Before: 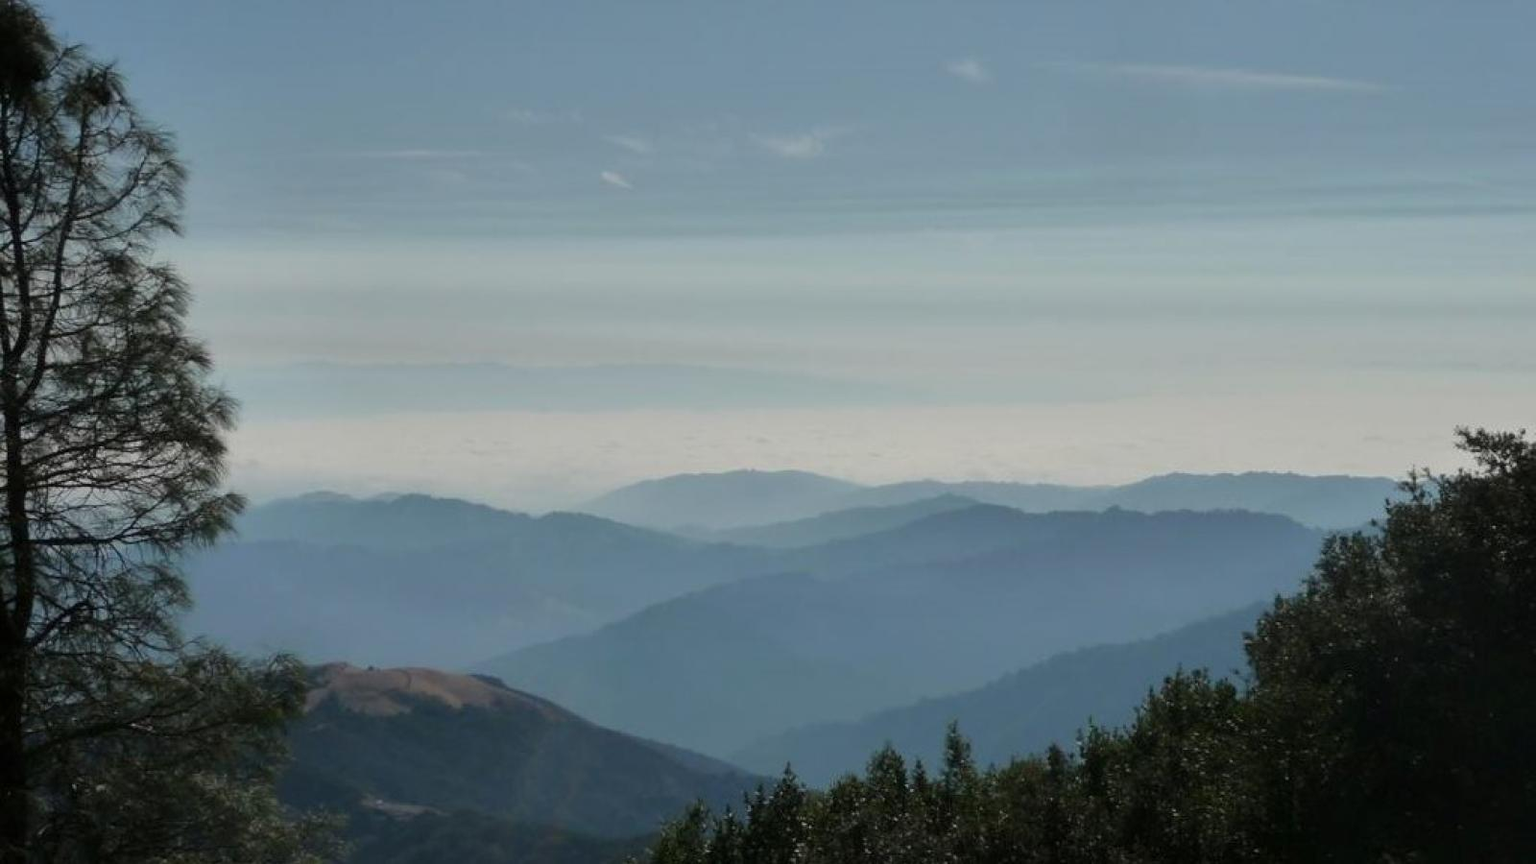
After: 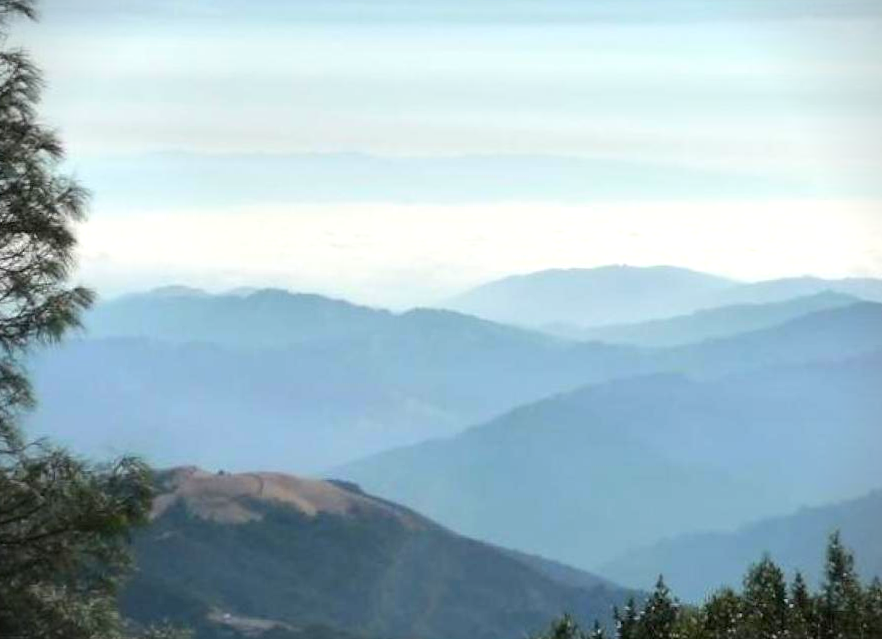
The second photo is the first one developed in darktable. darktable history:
crop: left 8.966%, top 23.852%, right 34.699%, bottom 4.703%
contrast brightness saturation: contrast 0.1, brightness 0.03, saturation 0.09
rotate and perspective: rotation 0.226°, lens shift (vertical) -0.042, crop left 0.023, crop right 0.982, crop top 0.006, crop bottom 0.994
white balance: emerald 1
vignetting: fall-off start 92.6%, brightness -0.52, saturation -0.51, center (-0.012, 0)
exposure: black level correction 0.001, exposure 1.129 EV, compensate exposure bias true, compensate highlight preservation false
